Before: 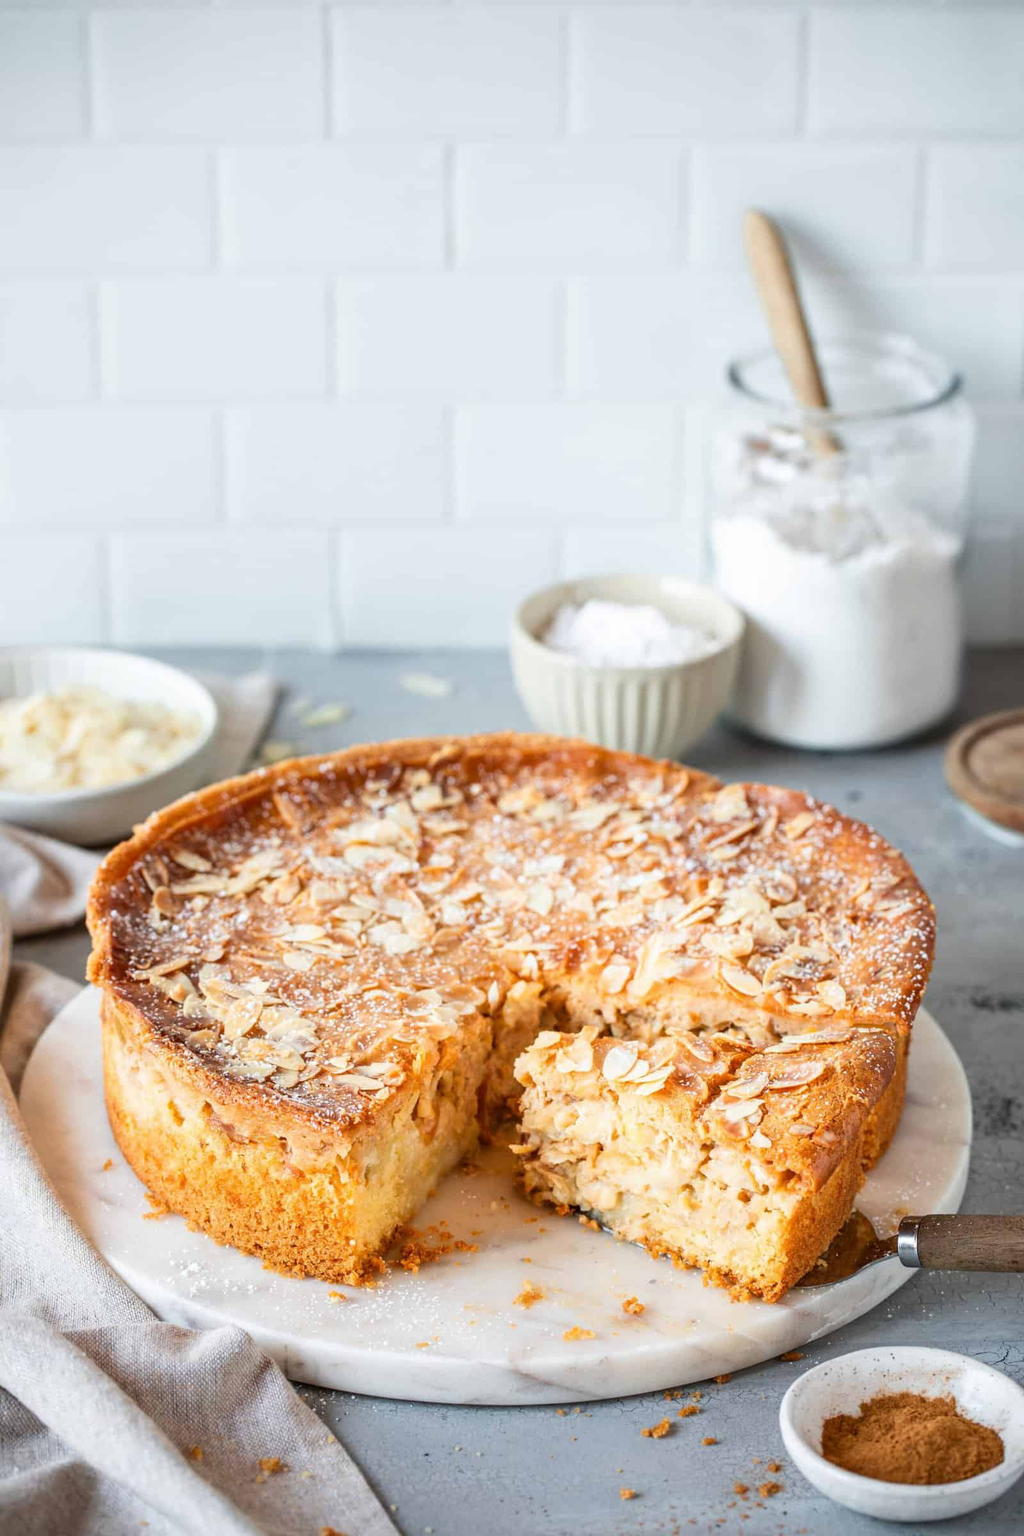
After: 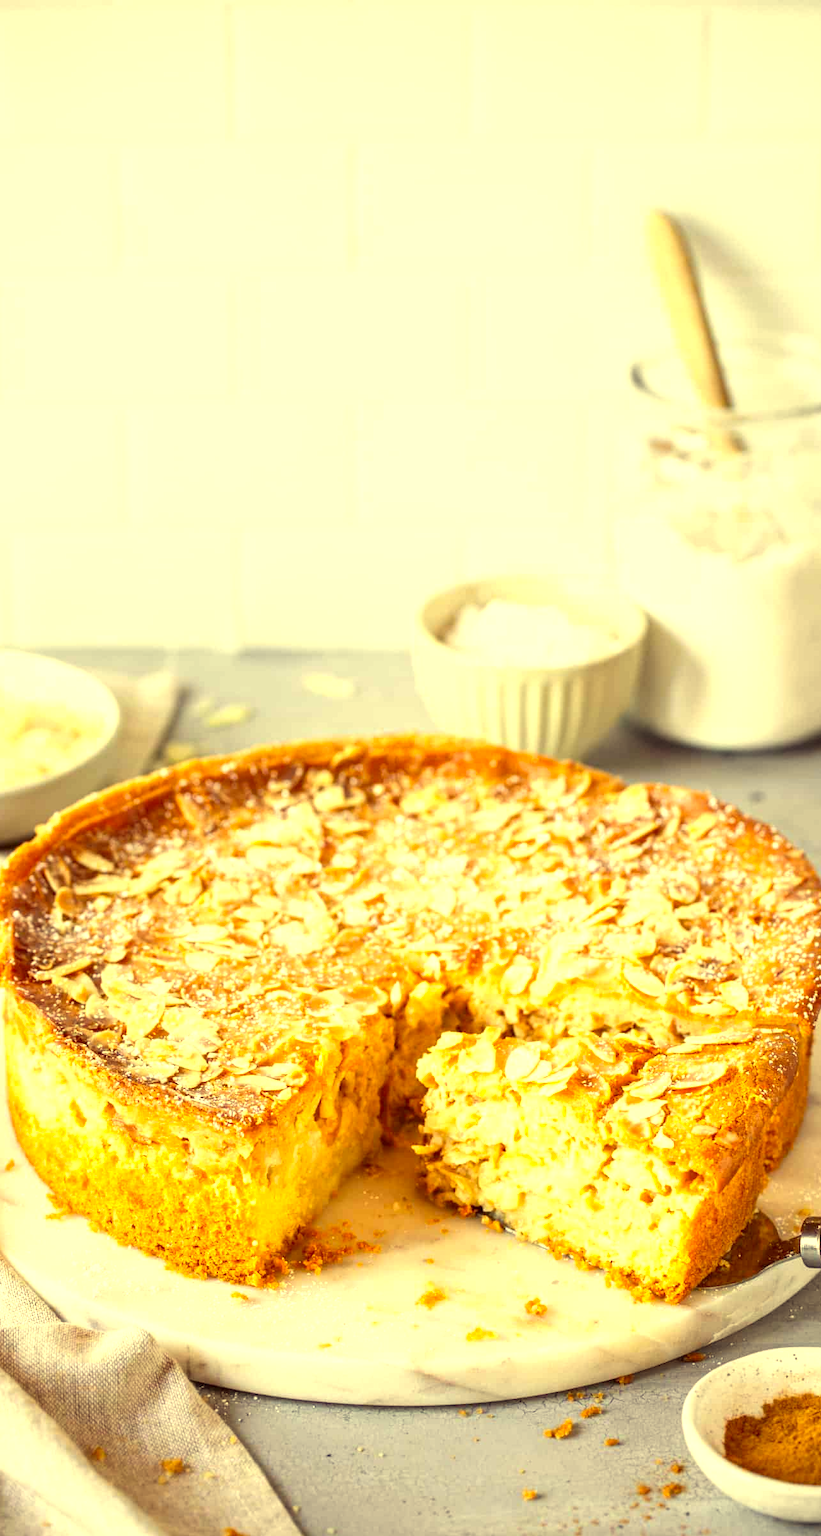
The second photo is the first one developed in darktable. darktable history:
exposure: exposure 0.648 EV, compensate highlight preservation false
crop and rotate: left 9.597%, right 10.195%
color correction: highlights a* -0.482, highlights b* 40, shadows a* 9.8, shadows b* -0.161
